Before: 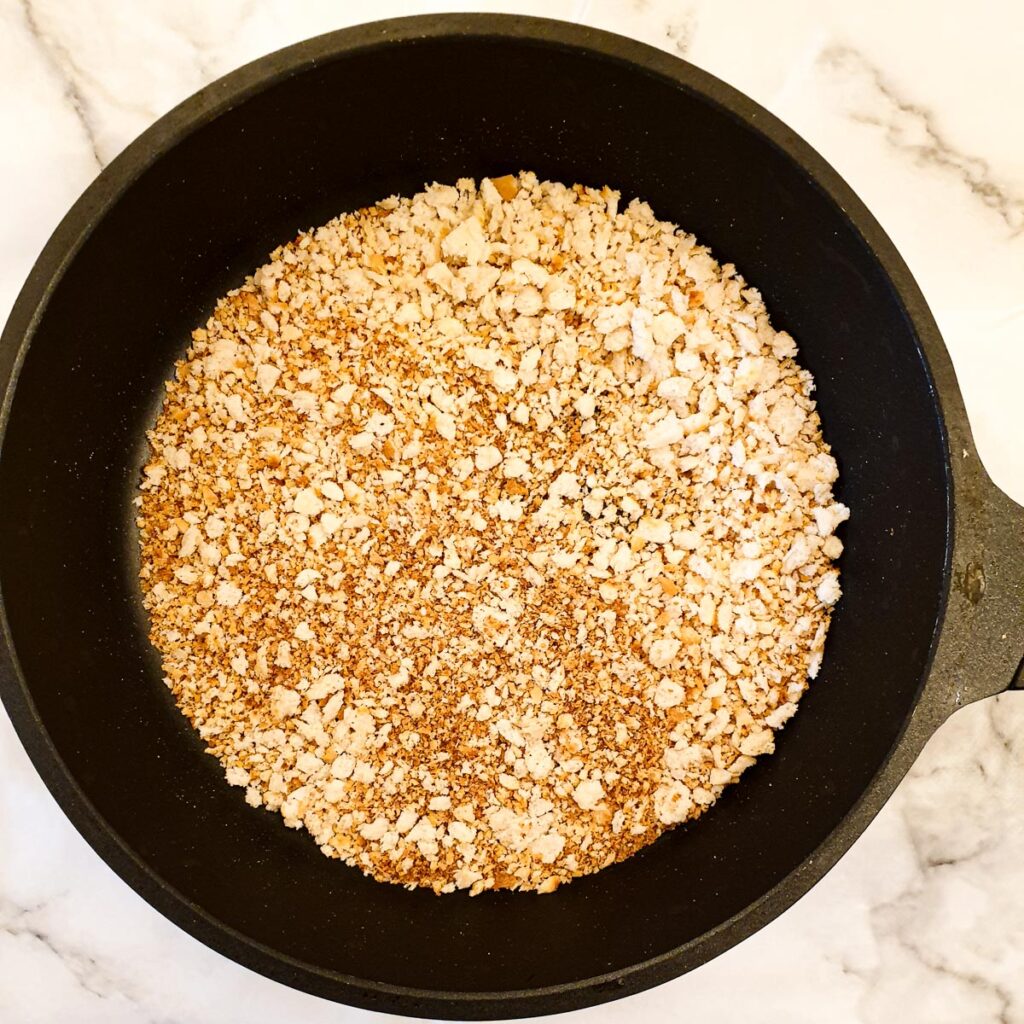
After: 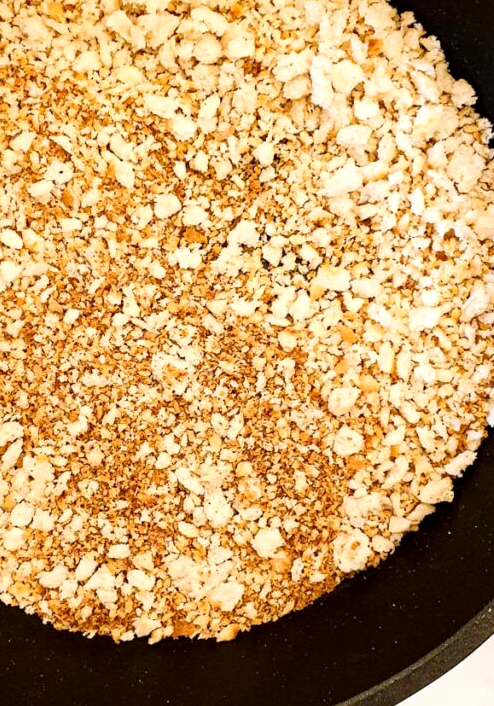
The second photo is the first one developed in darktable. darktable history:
crop: left 31.4%, top 24.678%, right 20.335%, bottom 6.341%
exposure: black level correction 0.003, exposure 0.145 EV, compensate highlight preservation false
